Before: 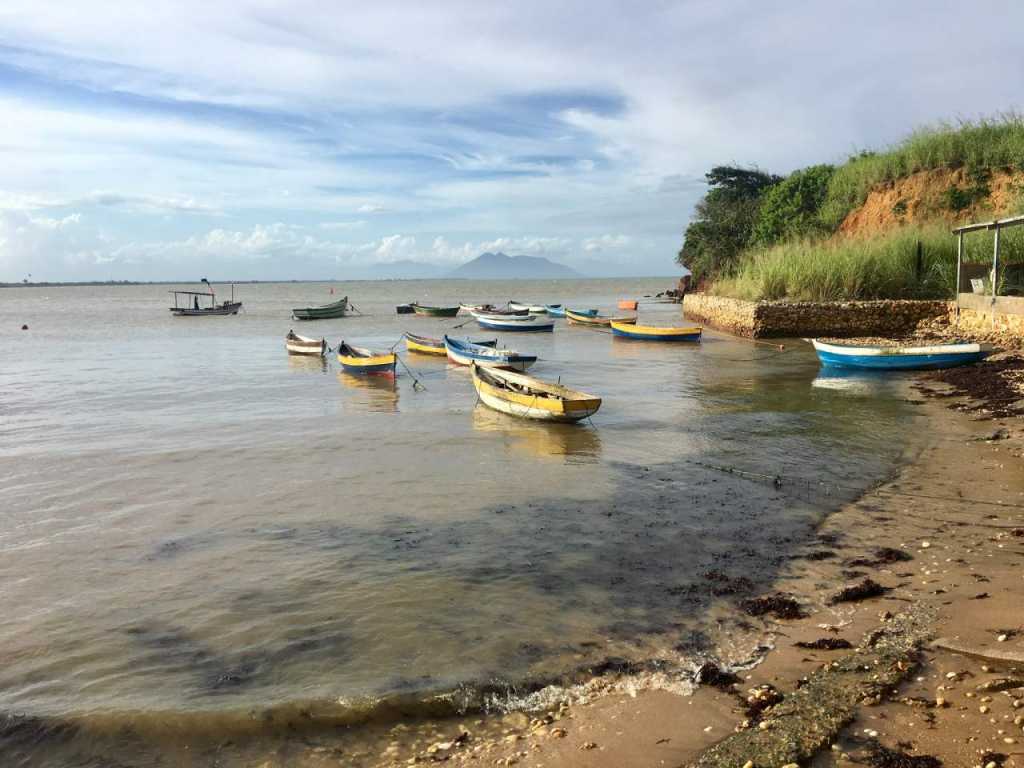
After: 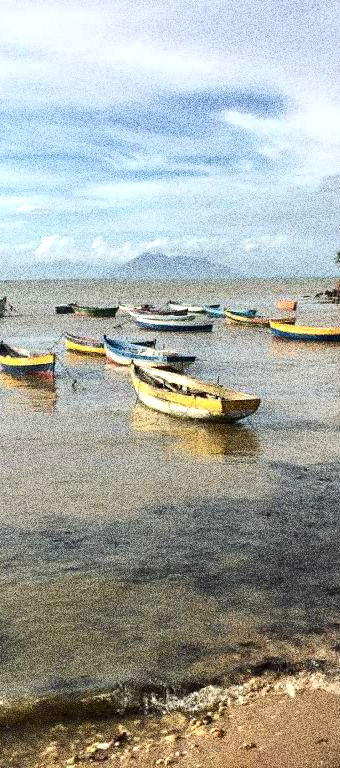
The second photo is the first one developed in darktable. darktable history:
grain: coarseness 30.02 ISO, strength 100%
crop: left 33.36%, right 33.36%
tone equalizer: -8 EV -0.417 EV, -7 EV -0.389 EV, -6 EV -0.333 EV, -5 EV -0.222 EV, -3 EV 0.222 EV, -2 EV 0.333 EV, -1 EV 0.389 EV, +0 EV 0.417 EV, edges refinement/feathering 500, mask exposure compensation -1.57 EV, preserve details no
